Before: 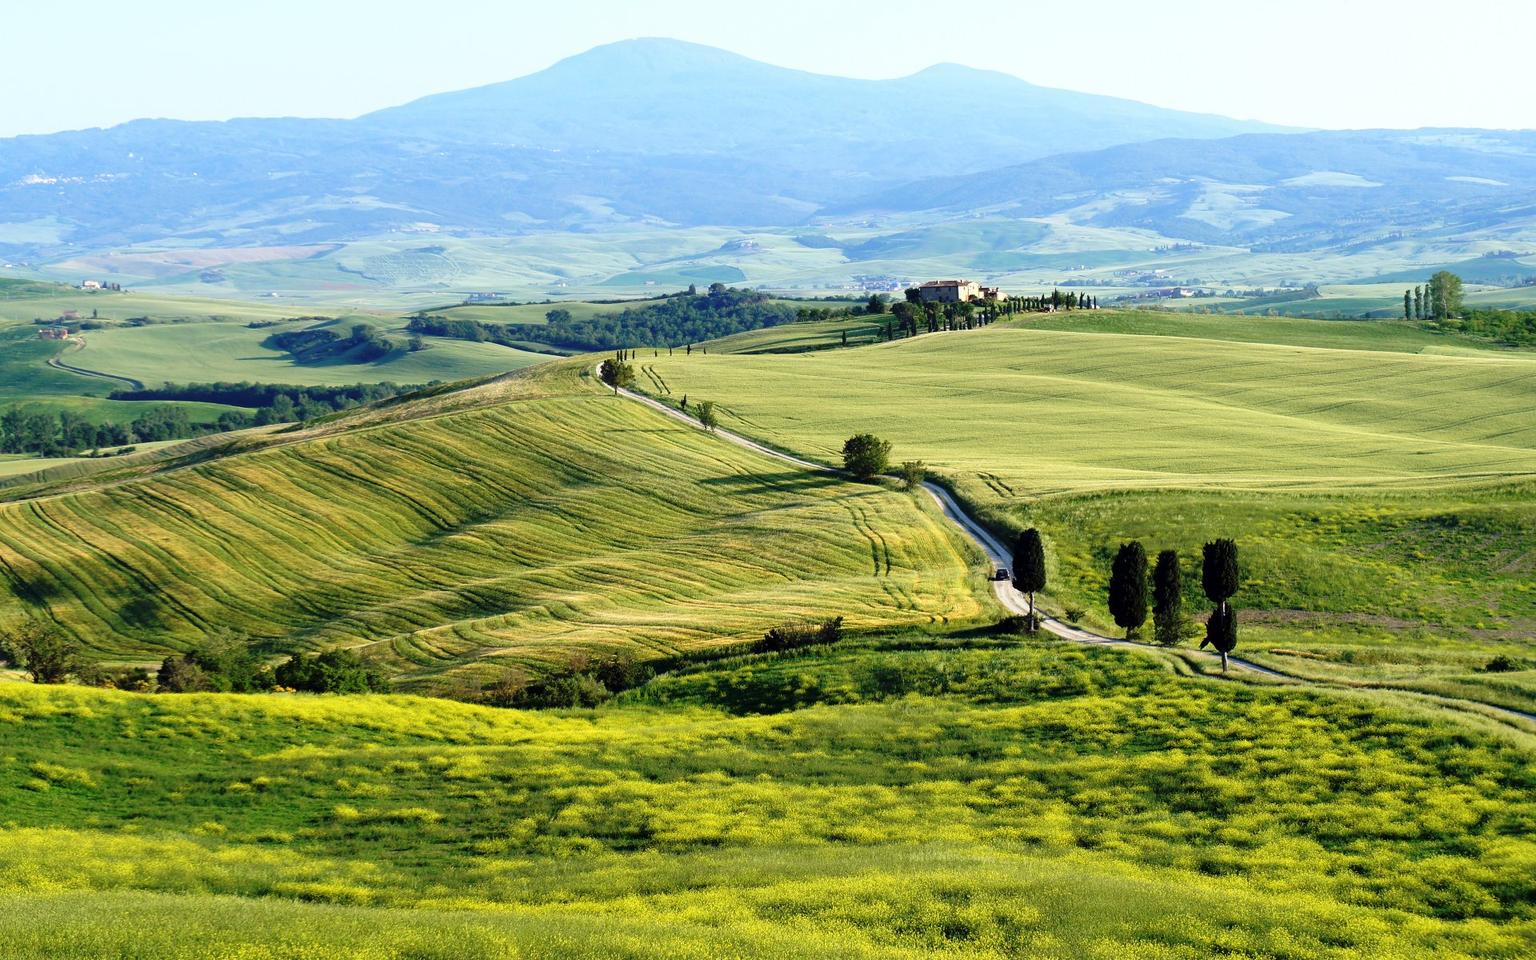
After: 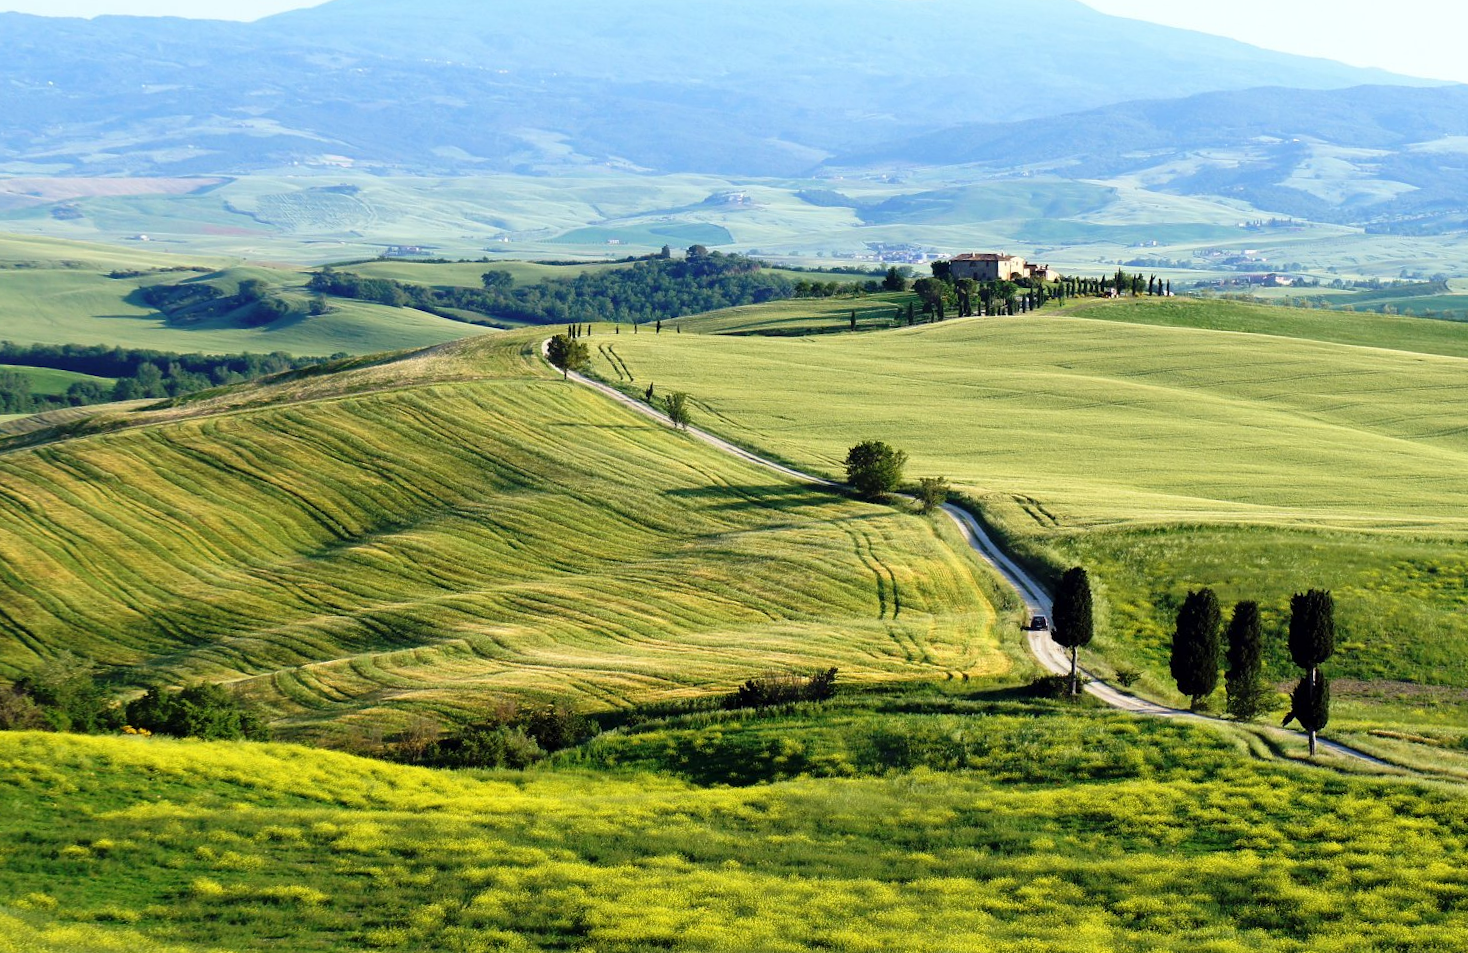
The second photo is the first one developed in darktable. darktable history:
crop and rotate: left 11.831%, top 11.346%, right 13.429%, bottom 13.899%
rotate and perspective: rotation 2.27°, automatic cropping off
